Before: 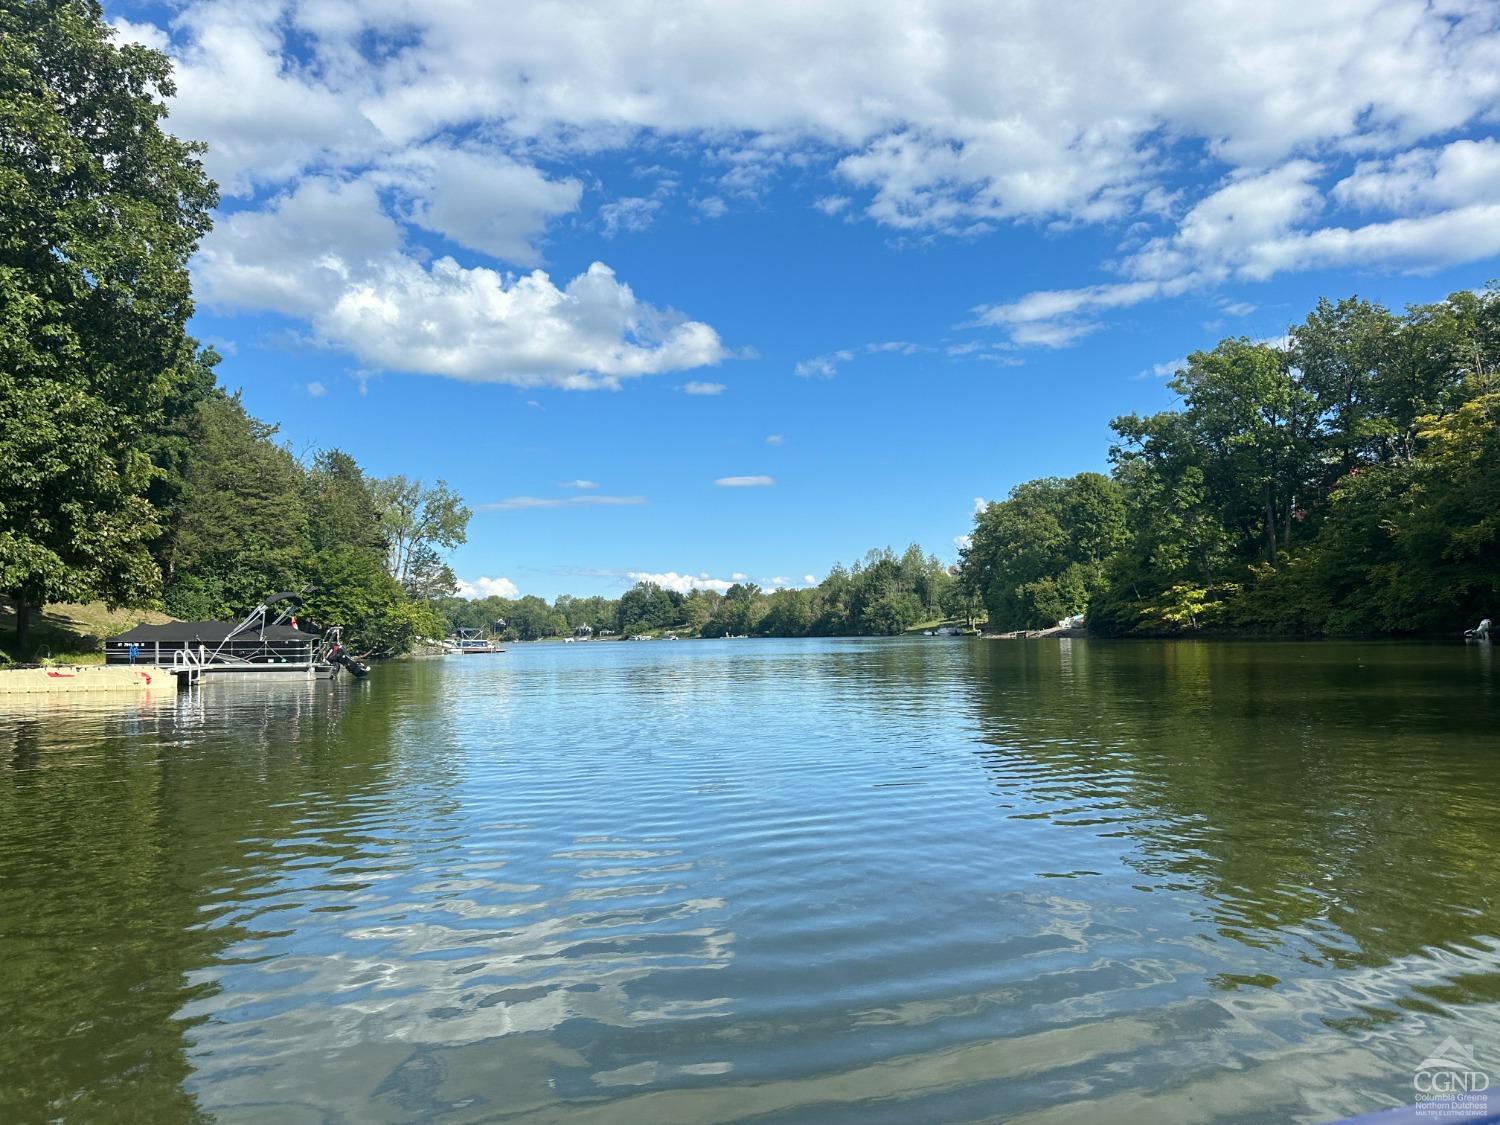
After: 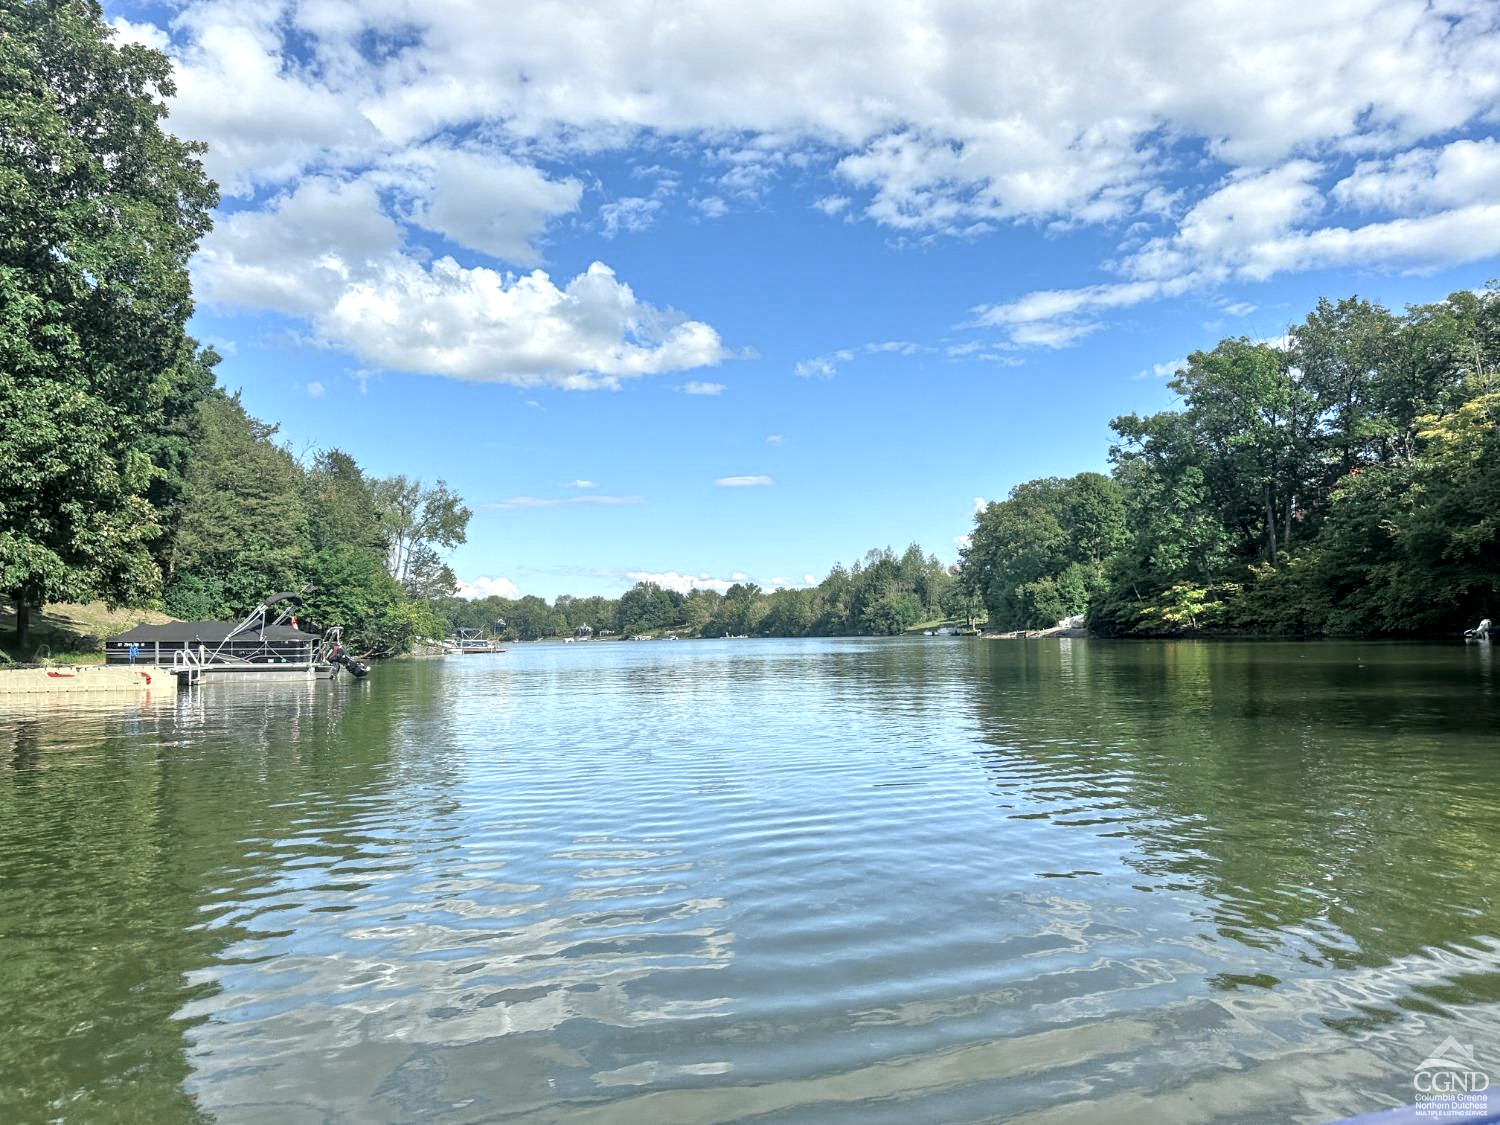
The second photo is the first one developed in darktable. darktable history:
tone equalizer: -7 EV 0.15 EV, -6 EV 0.6 EV, -5 EV 1.15 EV, -4 EV 1.33 EV, -3 EV 1.15 EV, -2 EV 0.6 EV, -1 EV 0.15 EV, mask exposure compensation -0.5 EV
color zones: curves: ch0 [(0, 0.5) (0.125, 0.4) (0.25, 0.5) (0.375, 0.4) (0.5, 0.4) (0.625, 0.6) (0.75, 0.6) (0.875, 0.5)]; ch1 [(0, 0.35) (0.125, 0.45) (0.25, 0.35) (0.375, 0.35) (0.5, 0.35) (0.625, 0.35) (0.75, 0.45) (0.875, 0.35)]; ch2 [(0, 0.6) (0.125, 0.5) (0.25, 0.5) (0.375, 0.6) (0.5, 0.6) (0.625, 0.5) (0.75, 0.5) (0.875, 0.5)]
local contrast: on, module defaults
